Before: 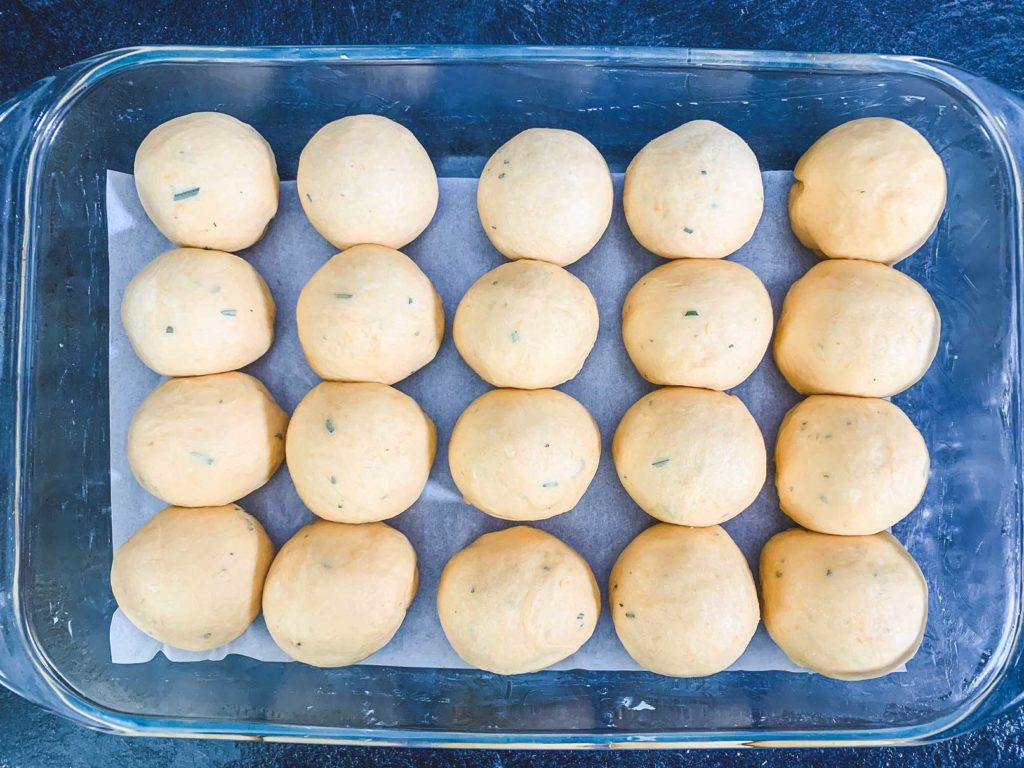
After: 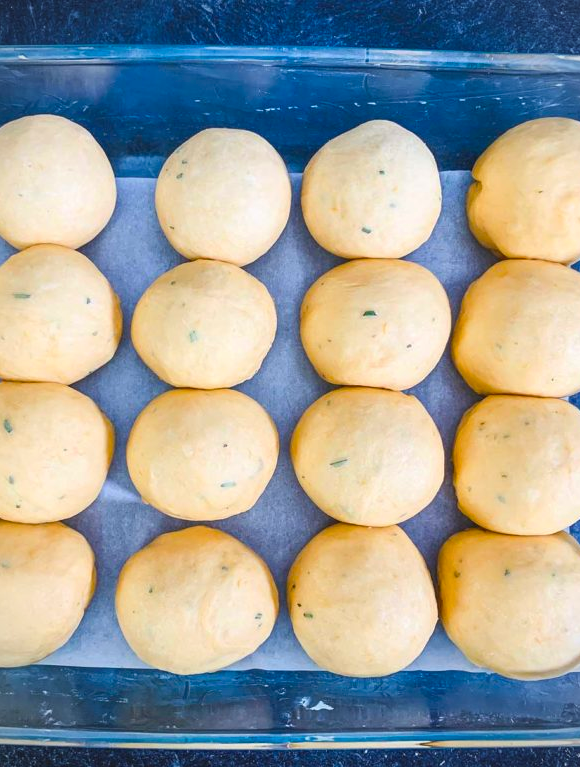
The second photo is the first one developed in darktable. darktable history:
color balance rgb: perceptual saturation grading › global saturation 20%, global vibrance 20%
vignetting: fall-off start 91.19%
crop: left 31.458%, top 0%, right 11.876%
